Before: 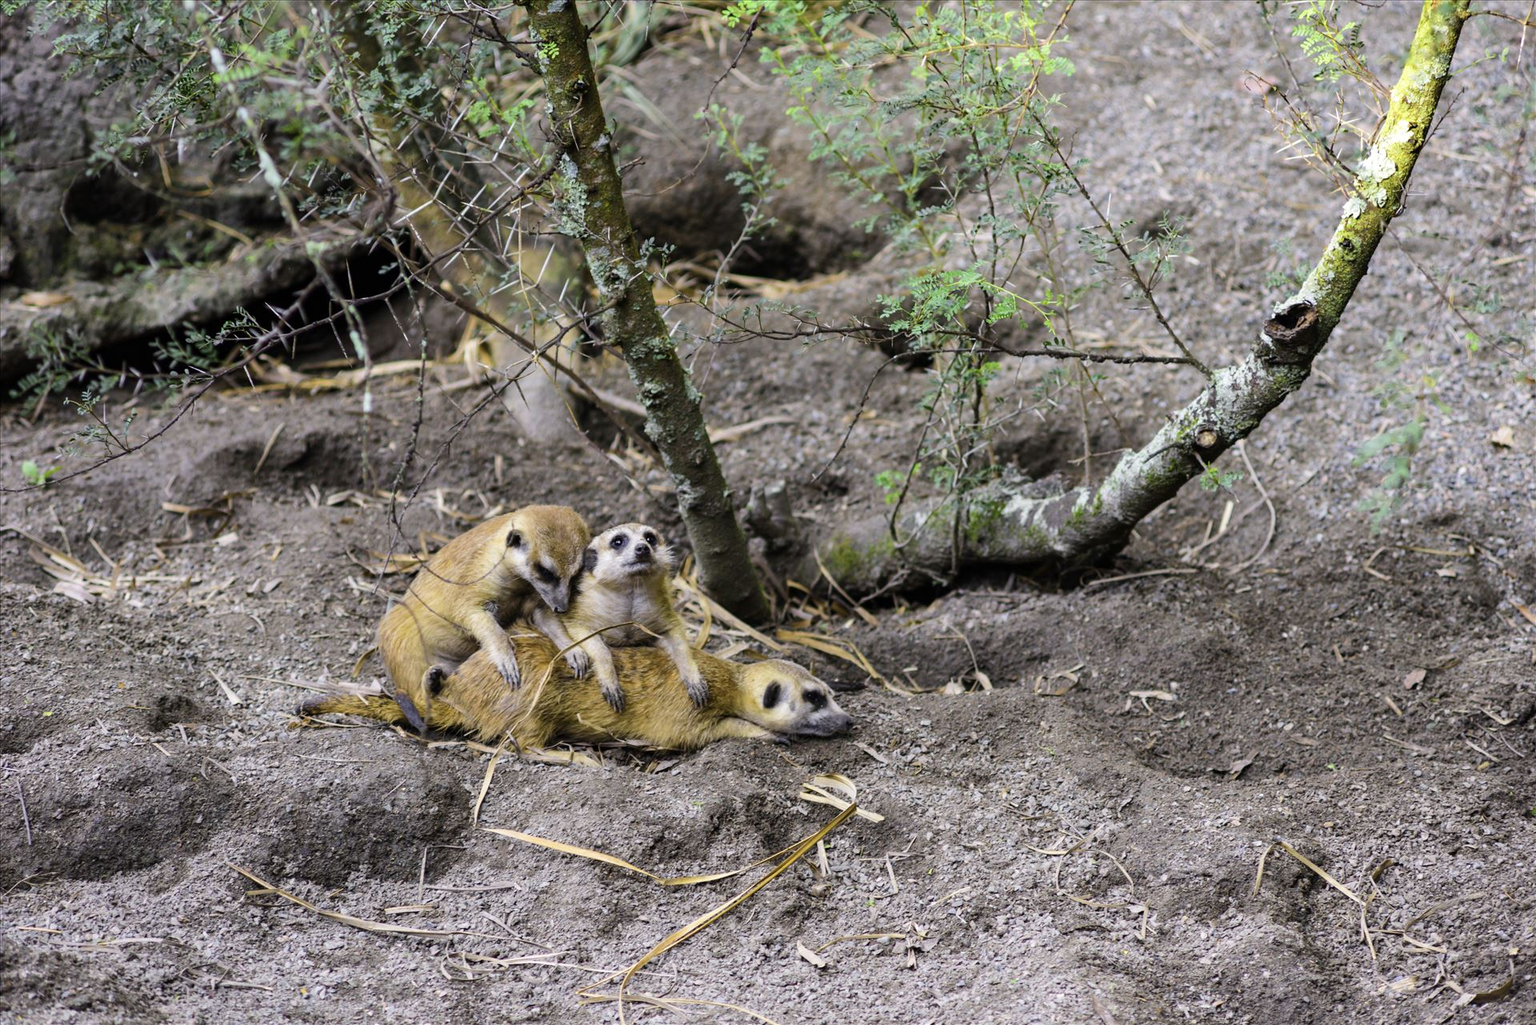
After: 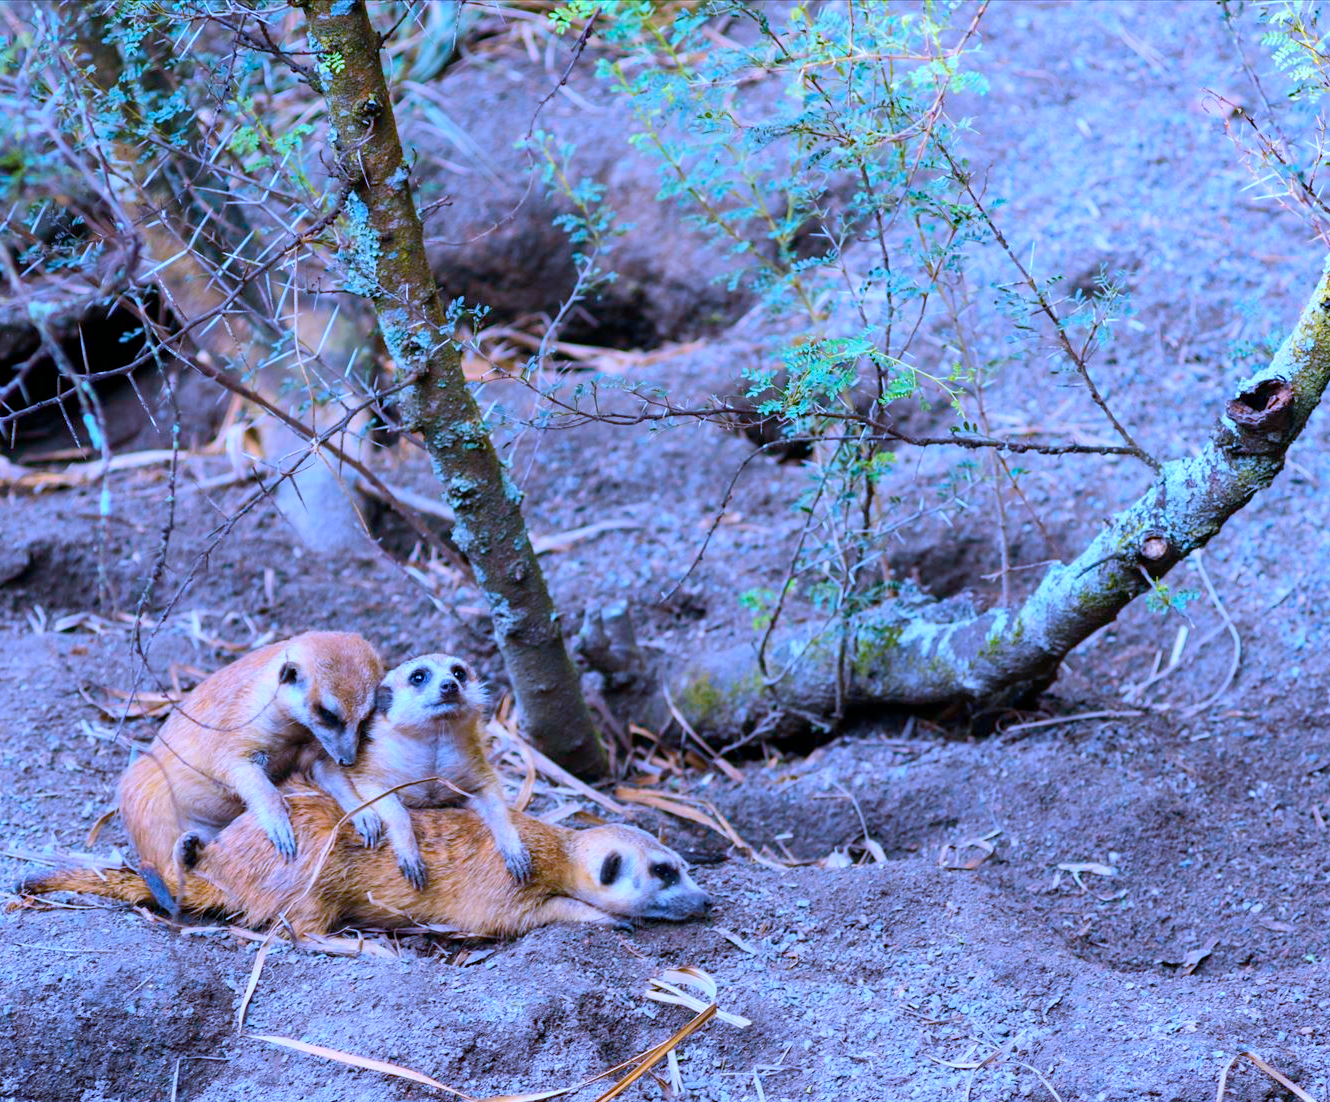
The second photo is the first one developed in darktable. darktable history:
white balance: red 0.98, blue 1.61
crop: left 18.479%, right 12.2%, bottom 13.971%
